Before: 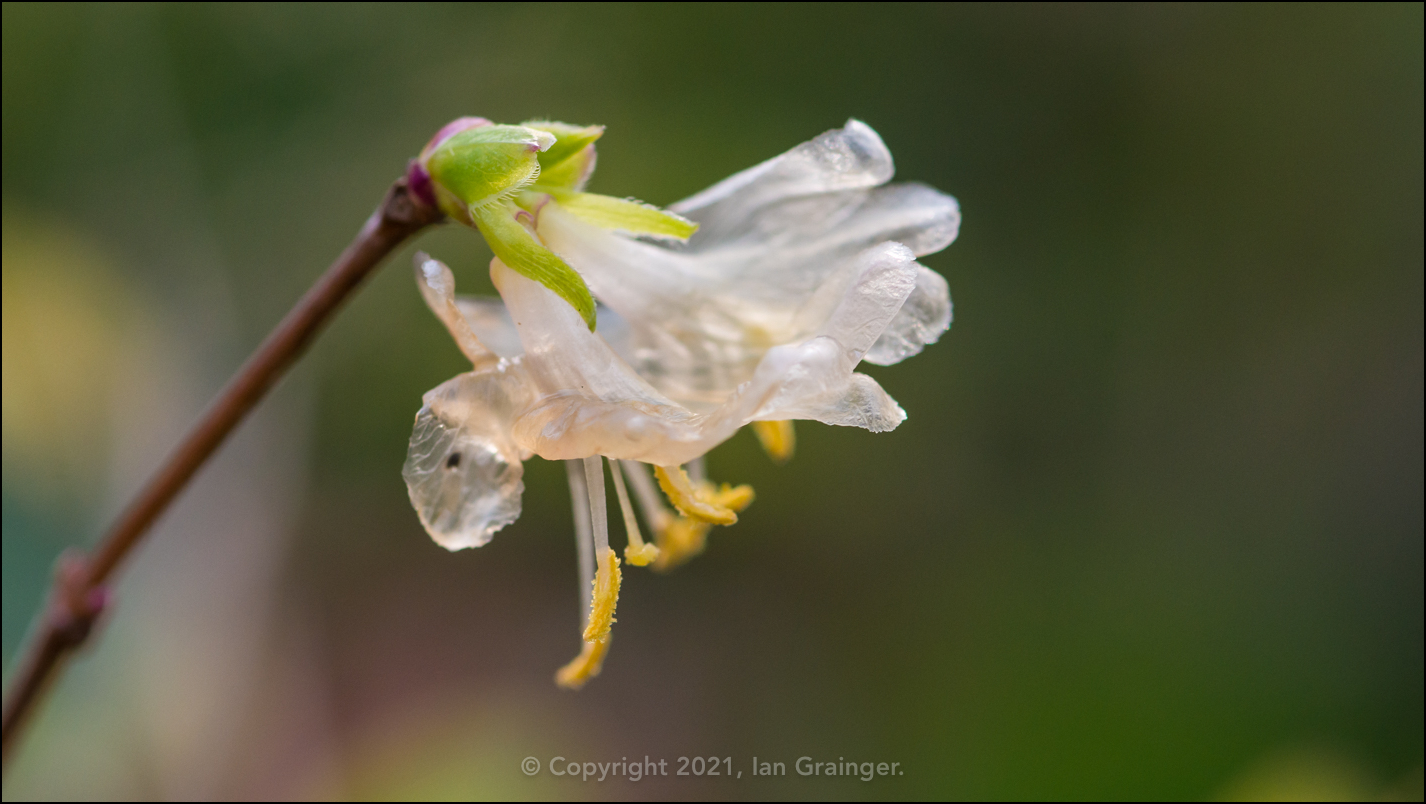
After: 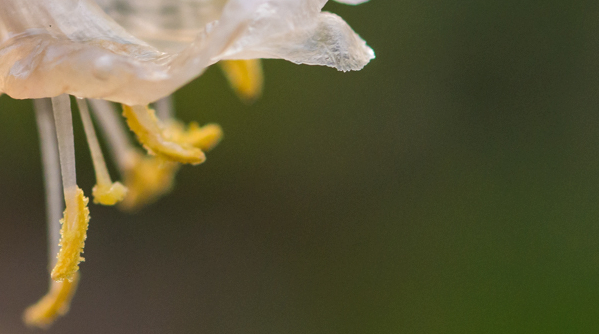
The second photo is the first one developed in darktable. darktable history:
local contrast: mode bilateral grid, contrast 20, coarseness 50, detail 119%, midtone range 0.2
crop: left 37.358%, top 45.015%, right 20.601%, bottom 13.364%
tone equalizer: edges refinement/feathering 500, mask exposure compensation -1.57 EV, preserve details no
